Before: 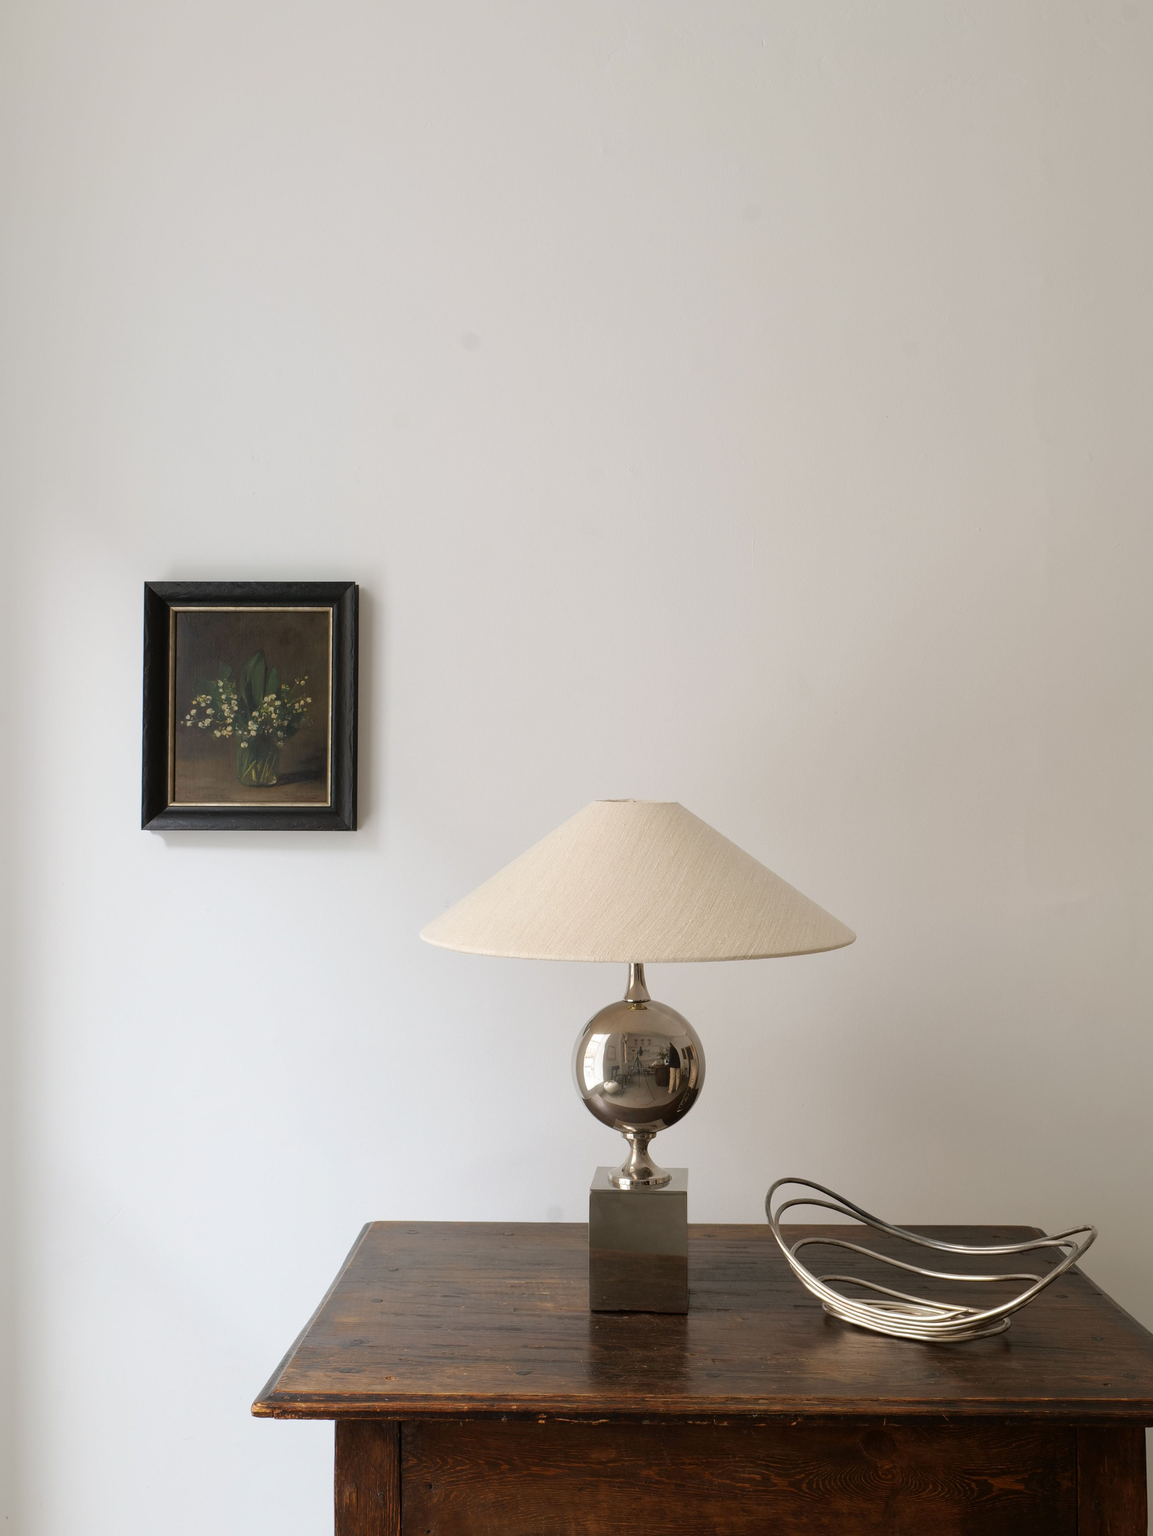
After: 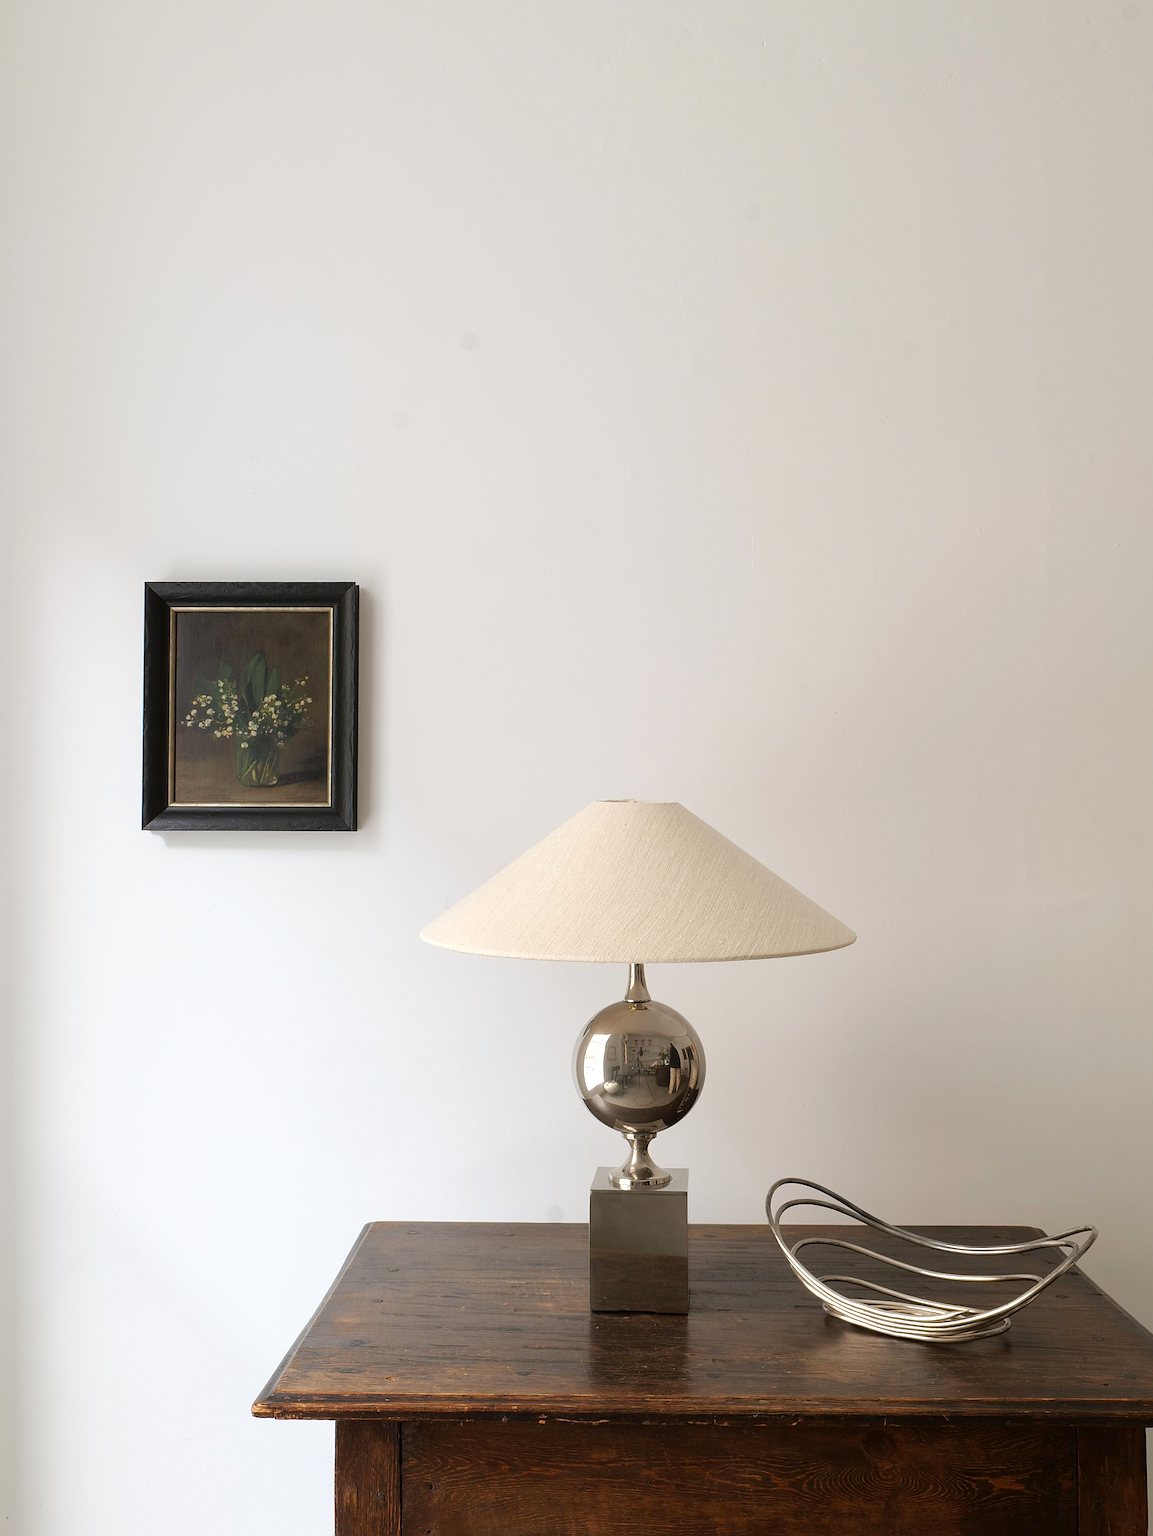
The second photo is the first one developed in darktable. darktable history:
tone equalizer: on, module defaults
sharpen: on, module defaults
exposure: exposure 0.217 EV, compensate highlight preservation false
